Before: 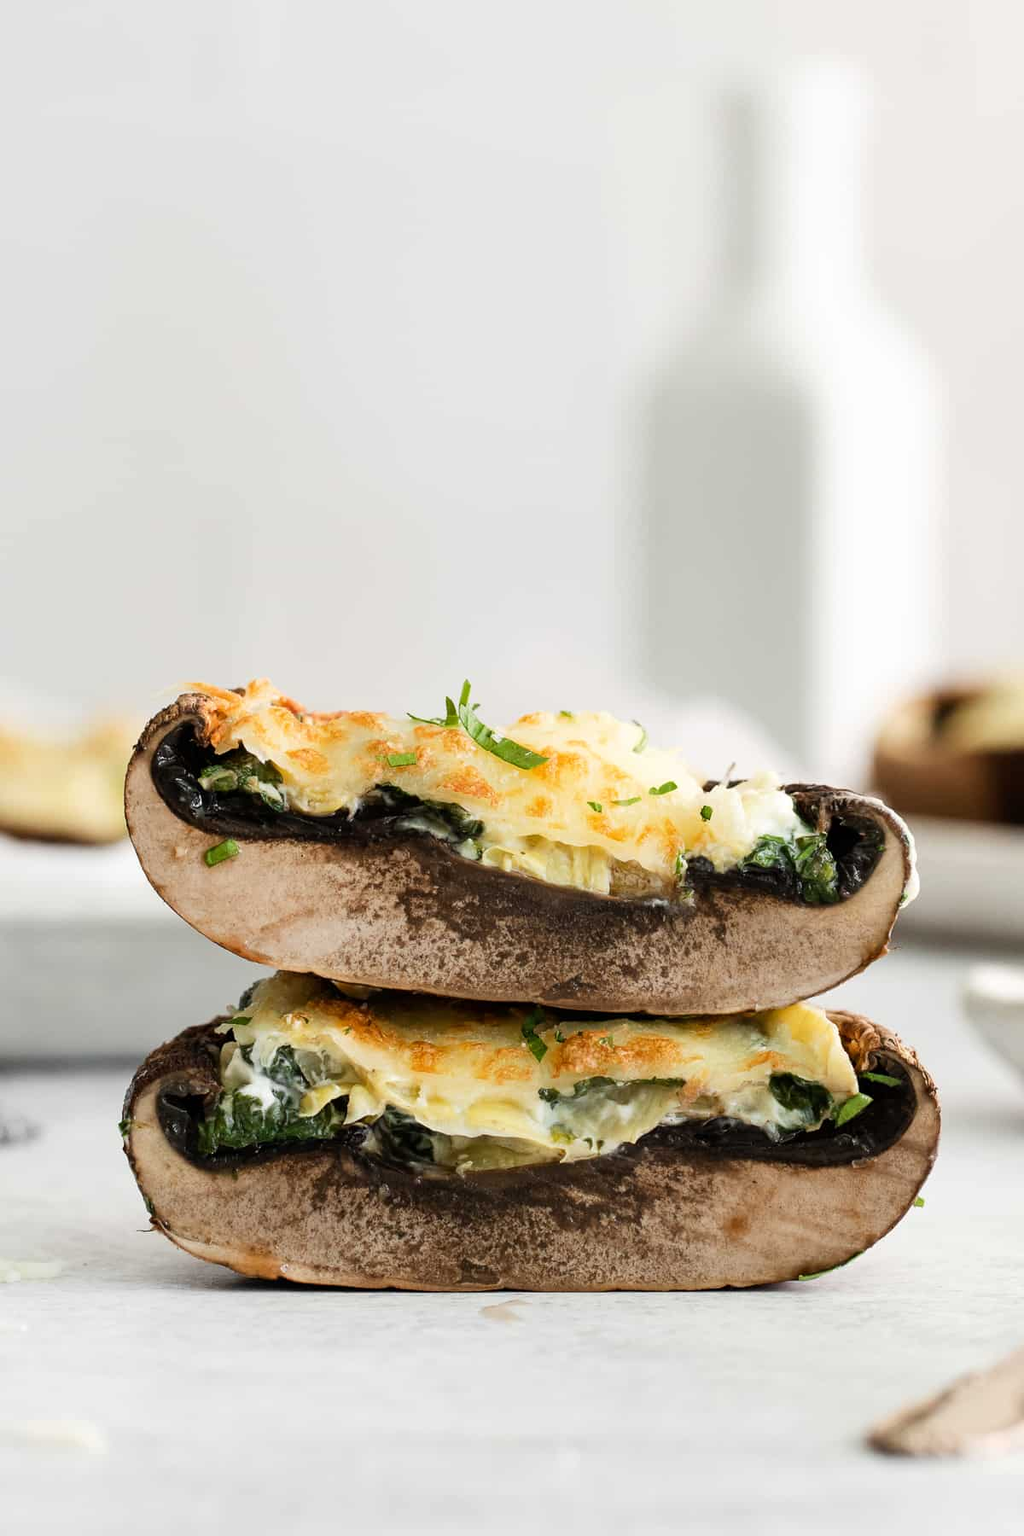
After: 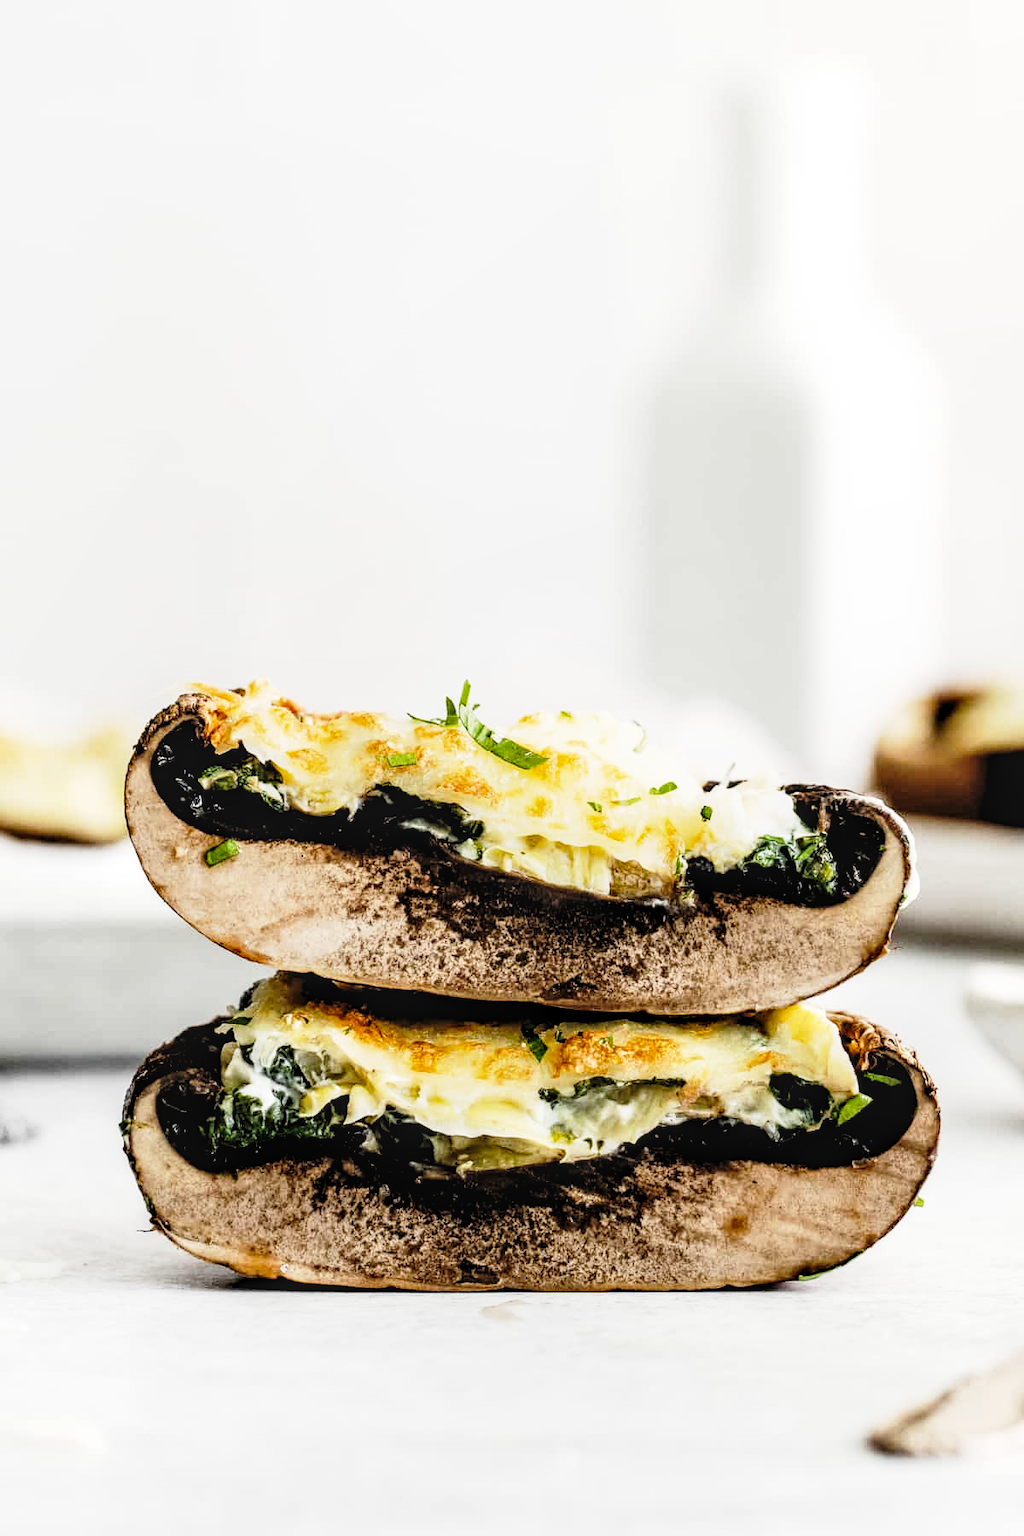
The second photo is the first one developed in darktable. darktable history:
local contrast: detail 130%
base curve: curves: ch0 [(0, 0) (0.04, 0.03) (0.133, 0.232) (0.448, 0.748) (0.843, 0.968) (1, 1)], preserve colors none
levels: levels [0.116, 0.574, 1]
